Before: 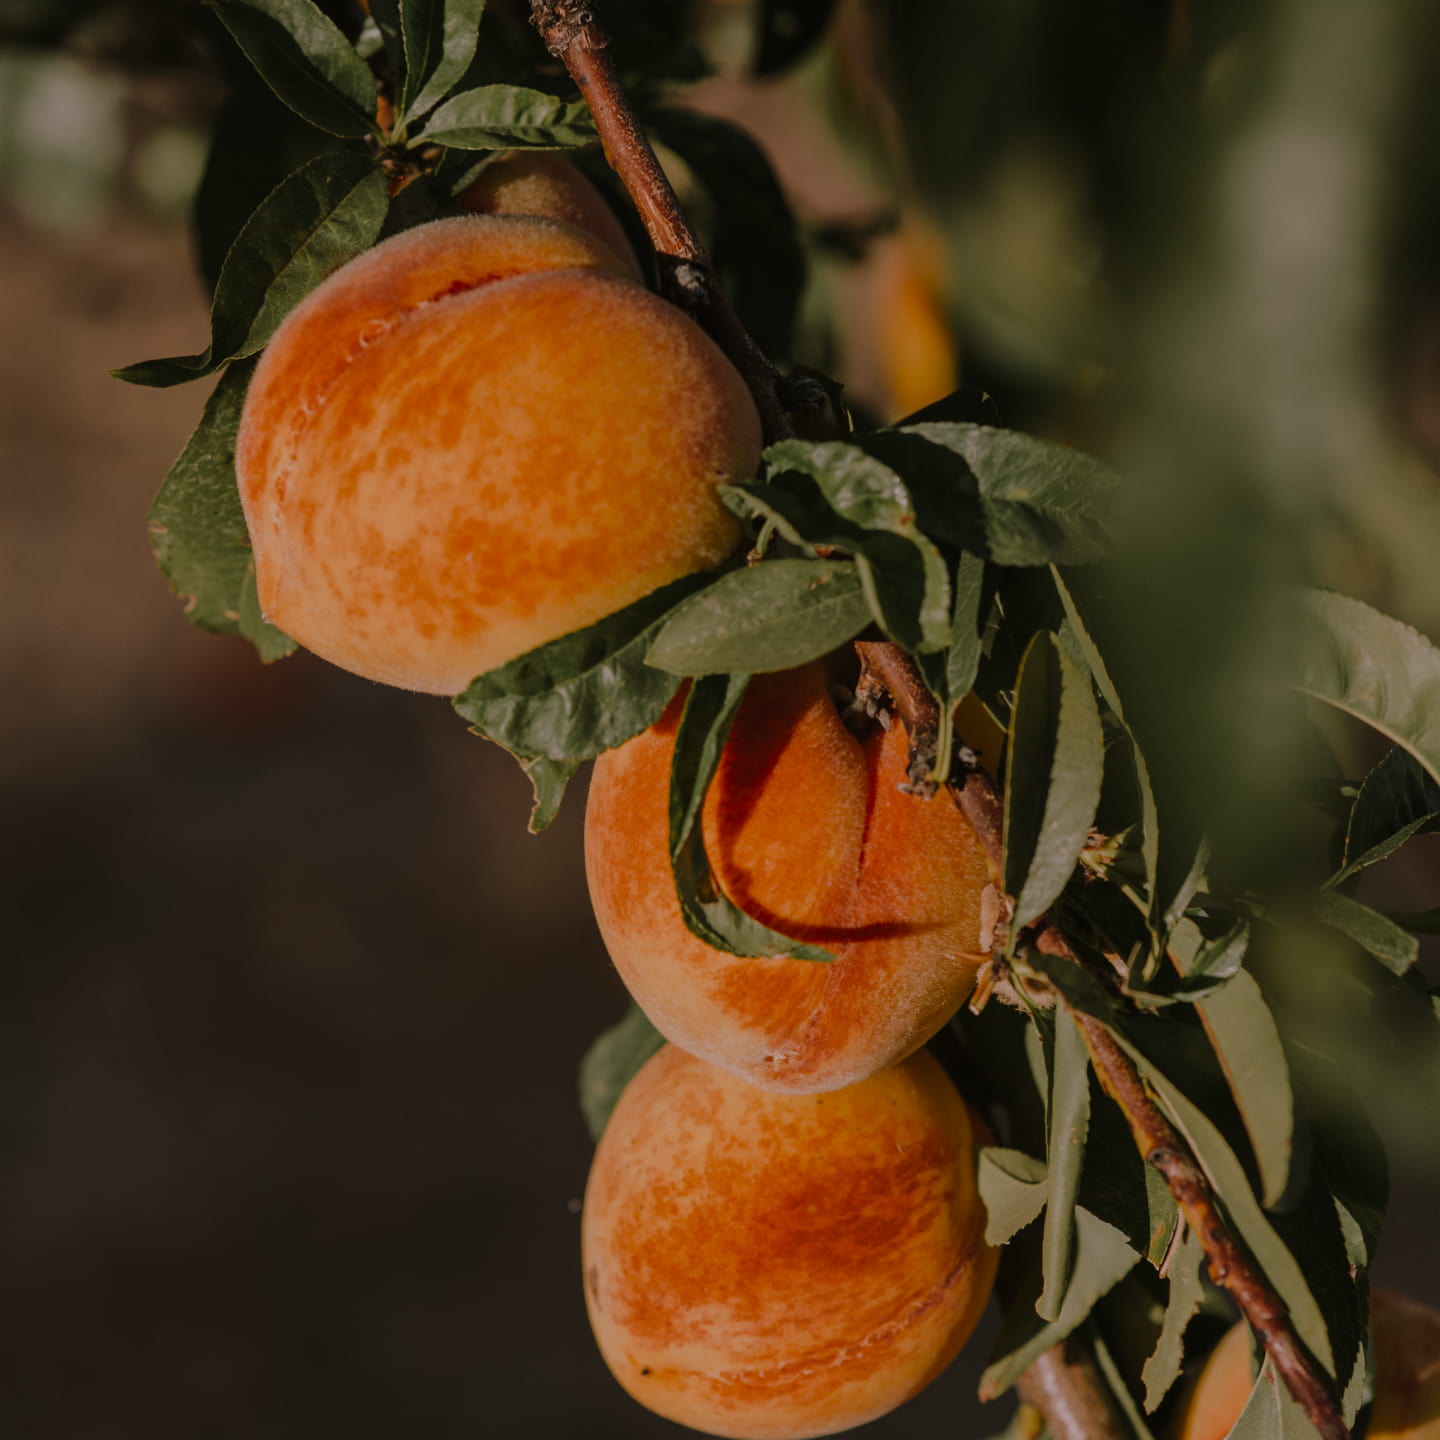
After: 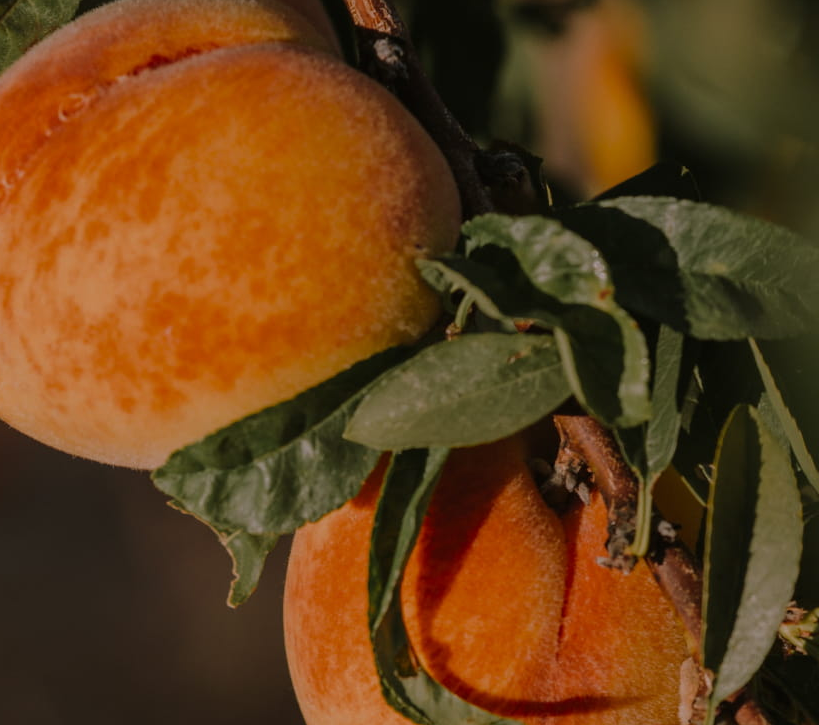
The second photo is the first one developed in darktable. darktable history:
crop: left 20.938%, top 15.731%, right 21.865%, bottom 33.818%
